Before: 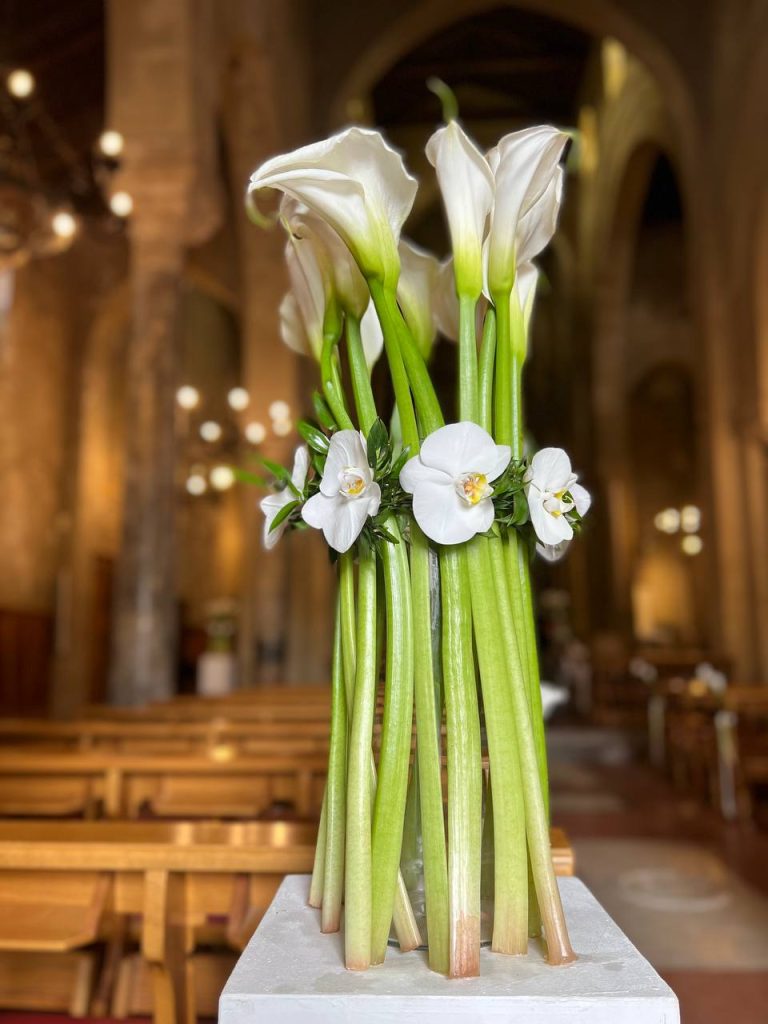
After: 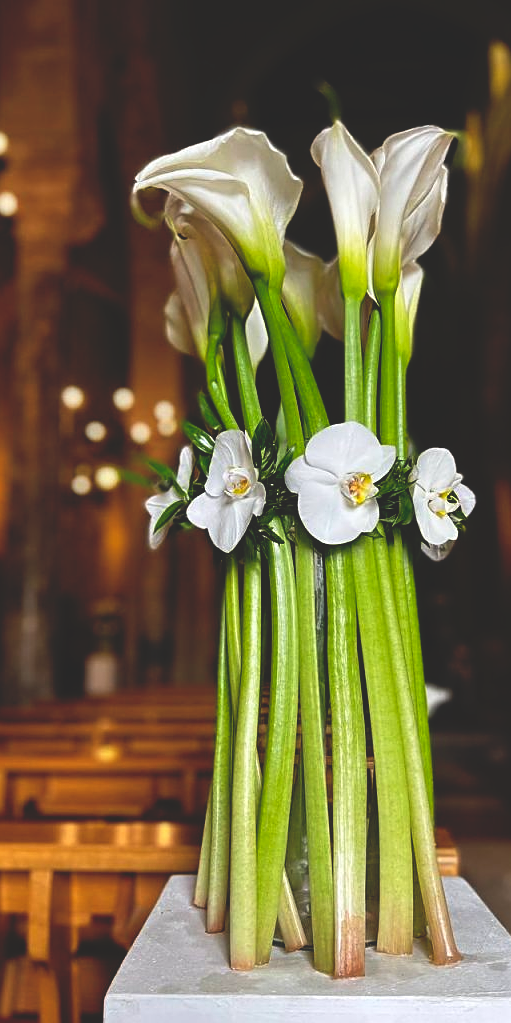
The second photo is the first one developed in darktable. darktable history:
crop and rotate: left 15.055%, right 18.278%
base curve: curves: ch0 [(0, 0.02) (0.083, 0.036) (1, 1)], preserve colors none
sharpen: on, module defaults
